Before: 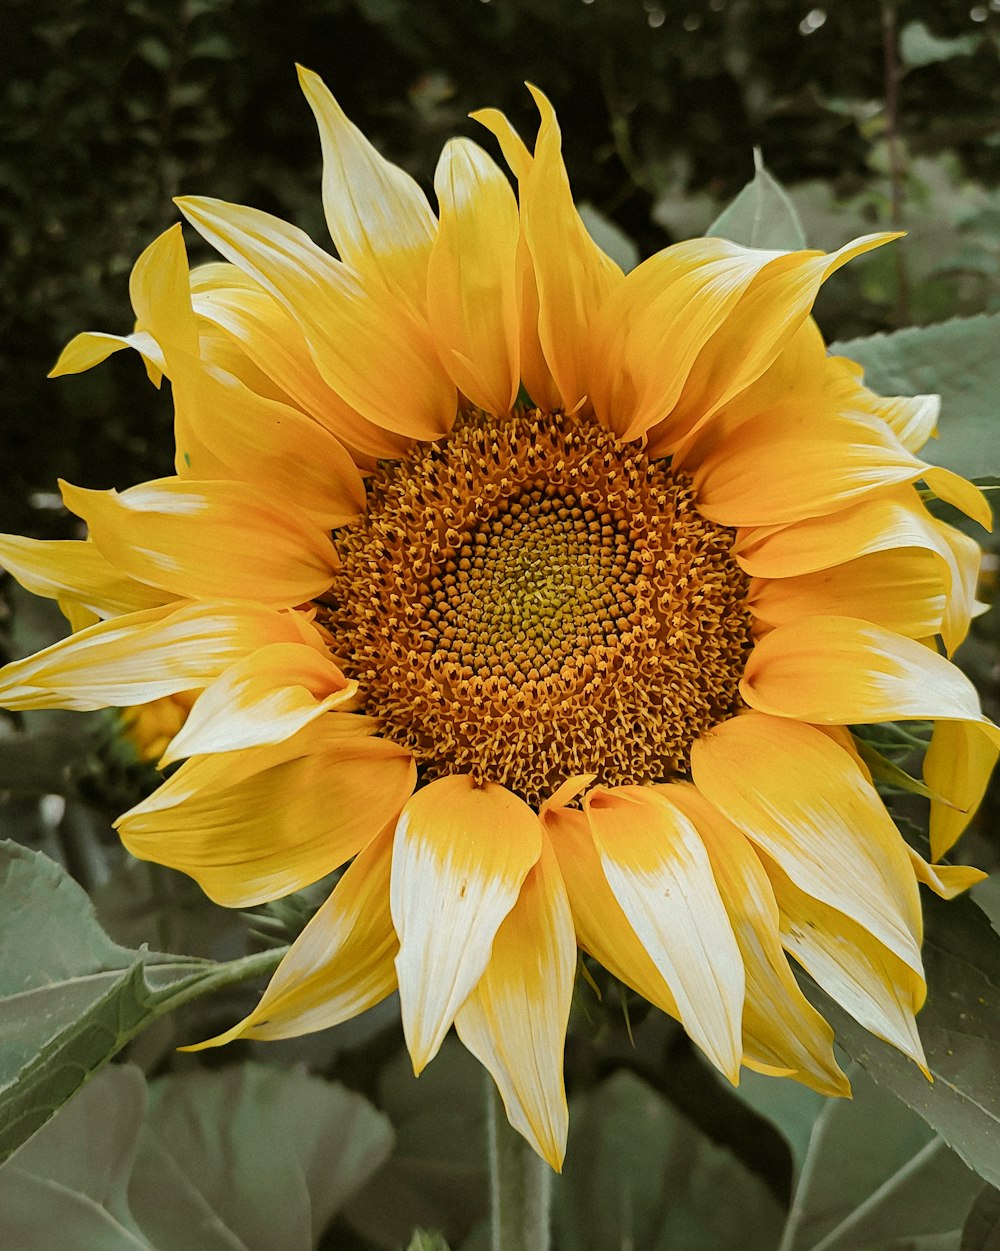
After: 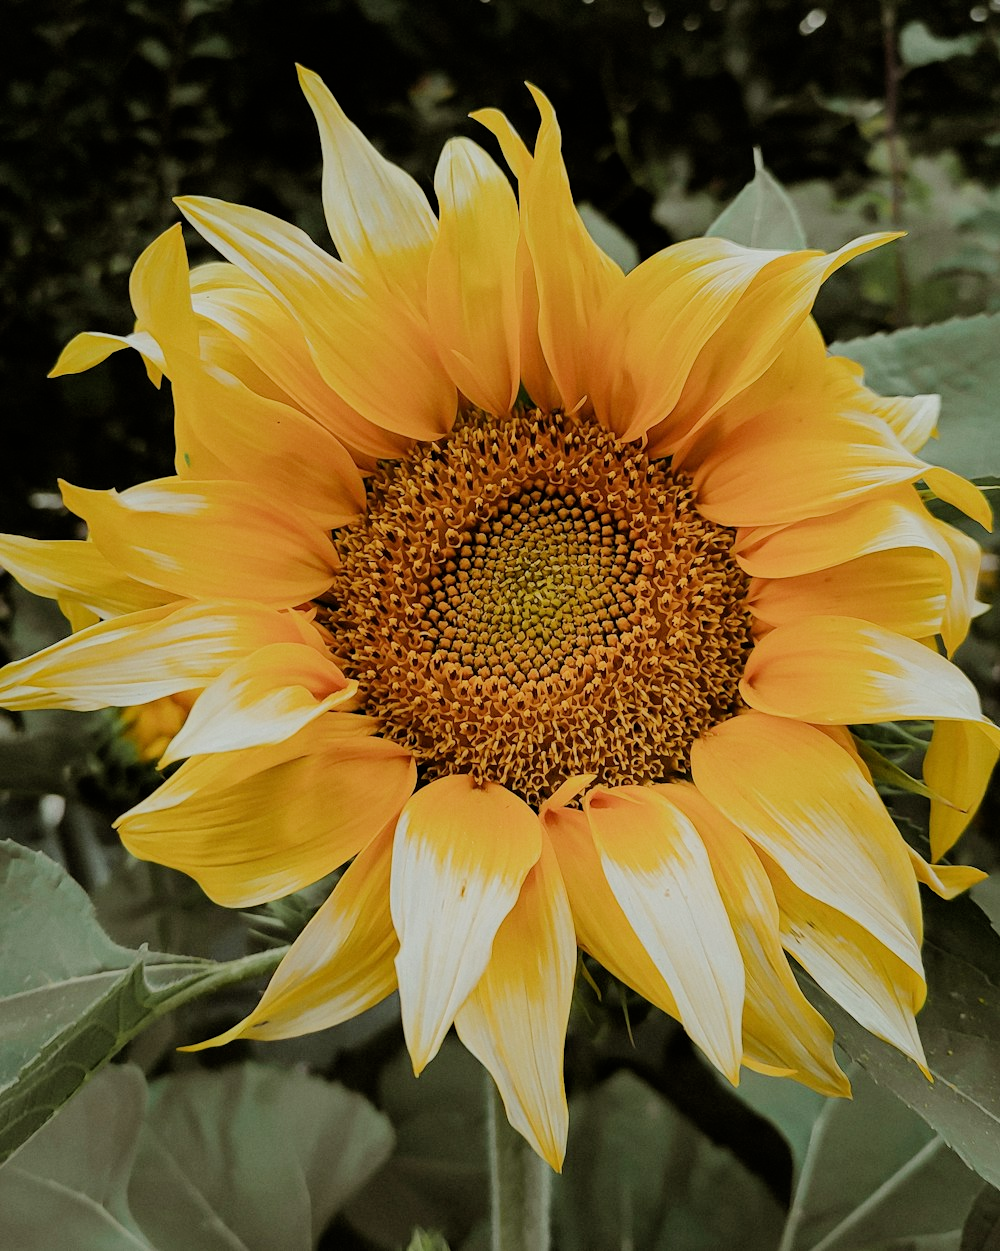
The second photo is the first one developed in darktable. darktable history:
exposure: compensate highlight preservation false
color correction: highlights a* -0.182, highlights b* -0.124
filmic rgb: black relative exposure -7.65 EV, white relative exposure 4.56 EV, hardness 3.61
